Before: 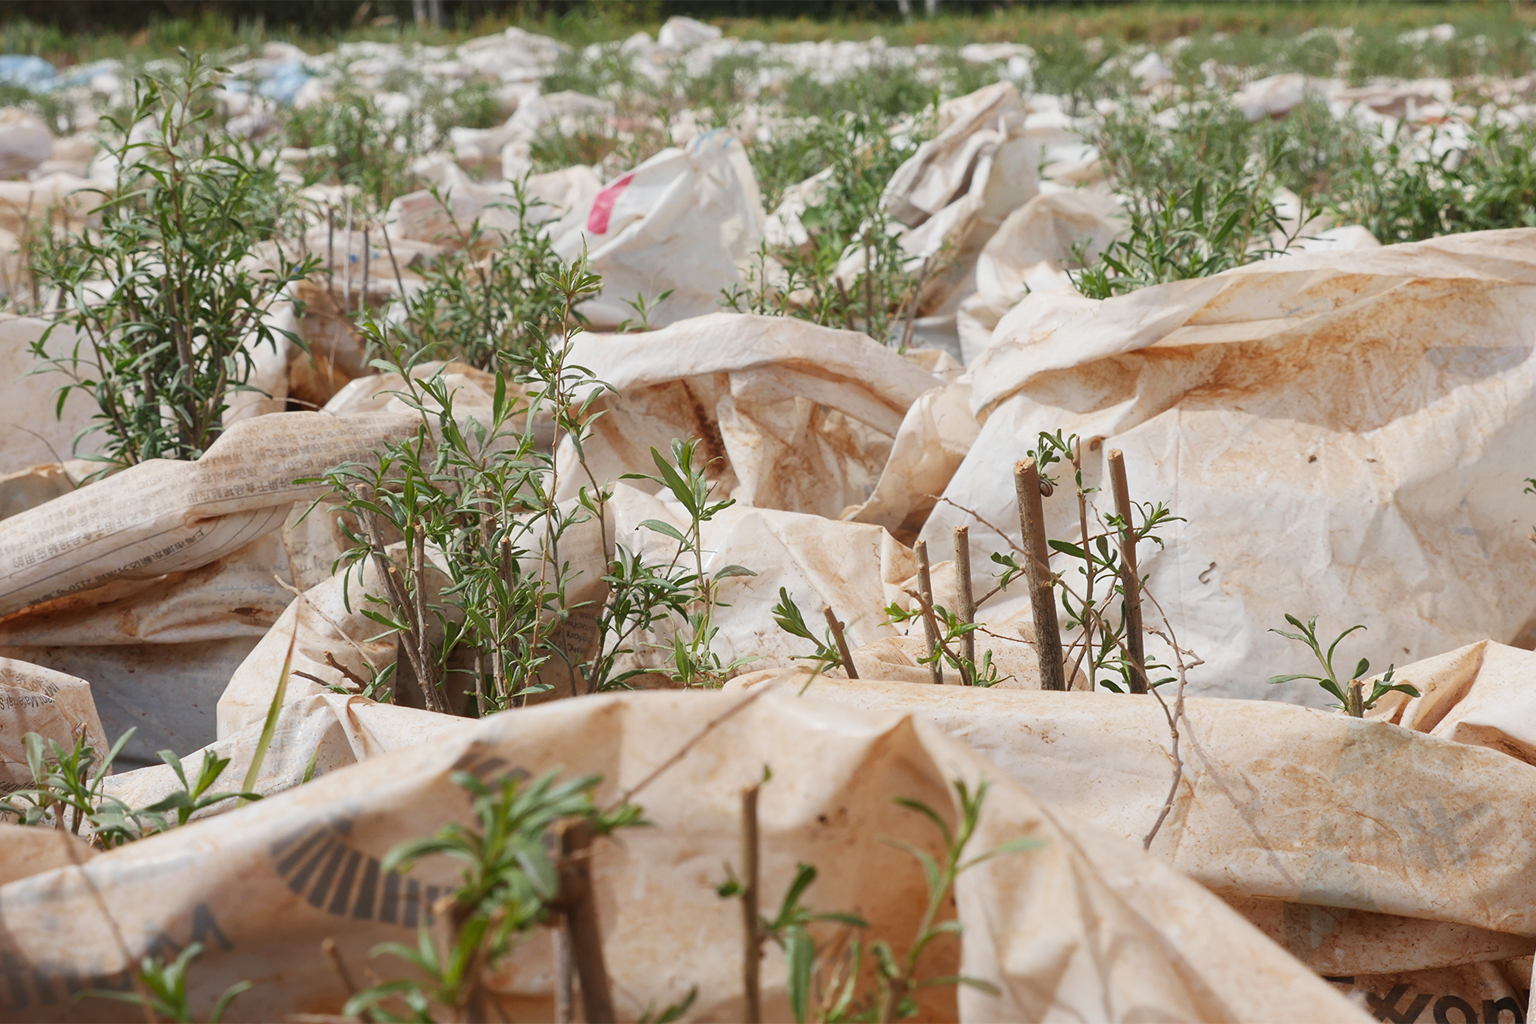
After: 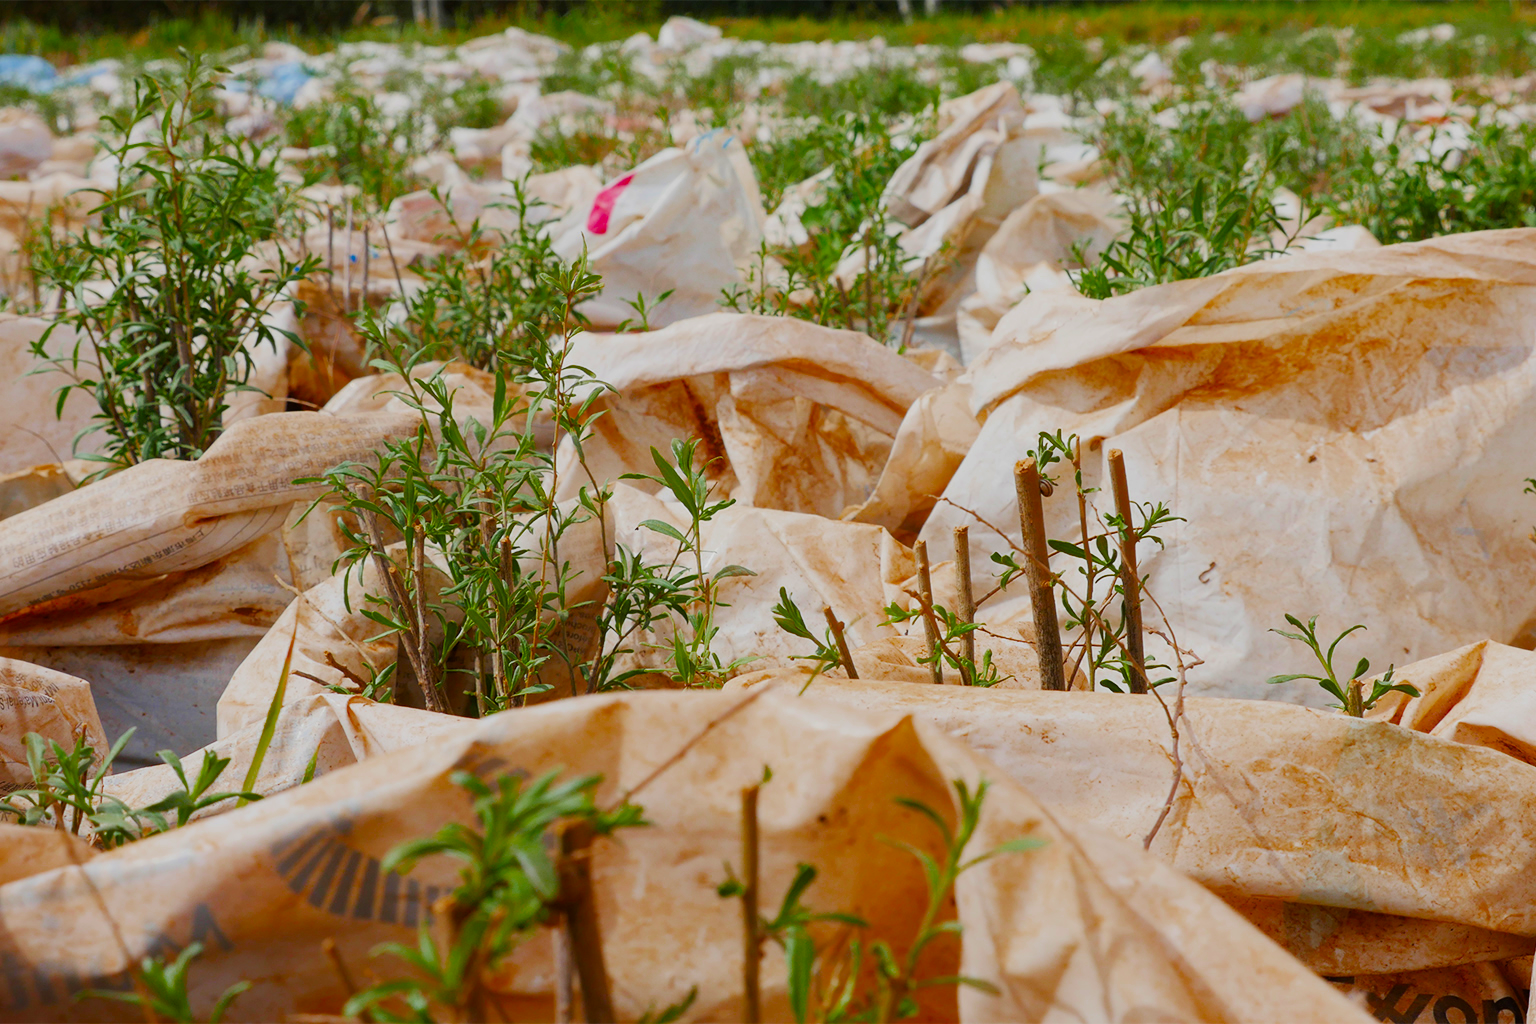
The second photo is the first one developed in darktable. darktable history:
filmic rgb: white relative exposure 3.8 EV, hardness 4.35
color zones: curves: ch0 [(0, 0.425) (0.143, 0.422) (0.286, 0.42) (0.429, 0.419) (0.571, 0.419) (0.714, 0.42) (0.857, 0.422) (1, 0.425)]; ch1 [(0, 0.666) (0.143, 0.669) (0.286, 0.671) (0.429, 0.67) (0.571, 0.67) (0.714, 0.67) (0.857, 0.67) (1, 0.666)]
color balance: mode lift, gamma, gain (sRGB)
color balance rgb: linear chroma grading › global chroma 15%, perceptual saturation grading › global saturation 30%
